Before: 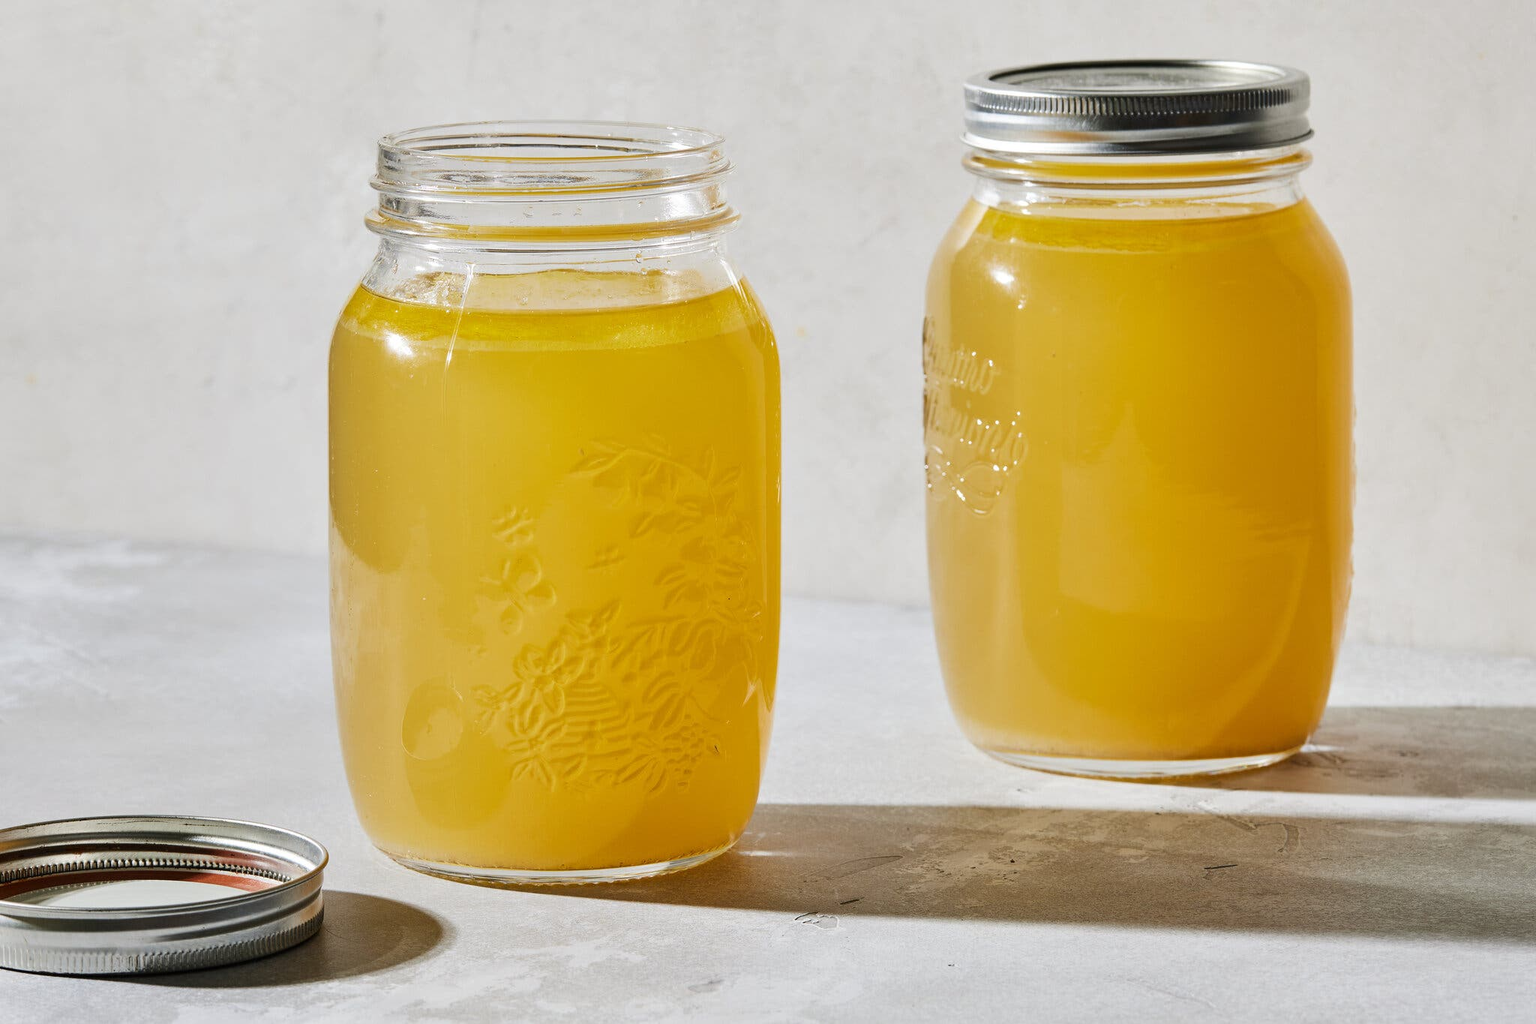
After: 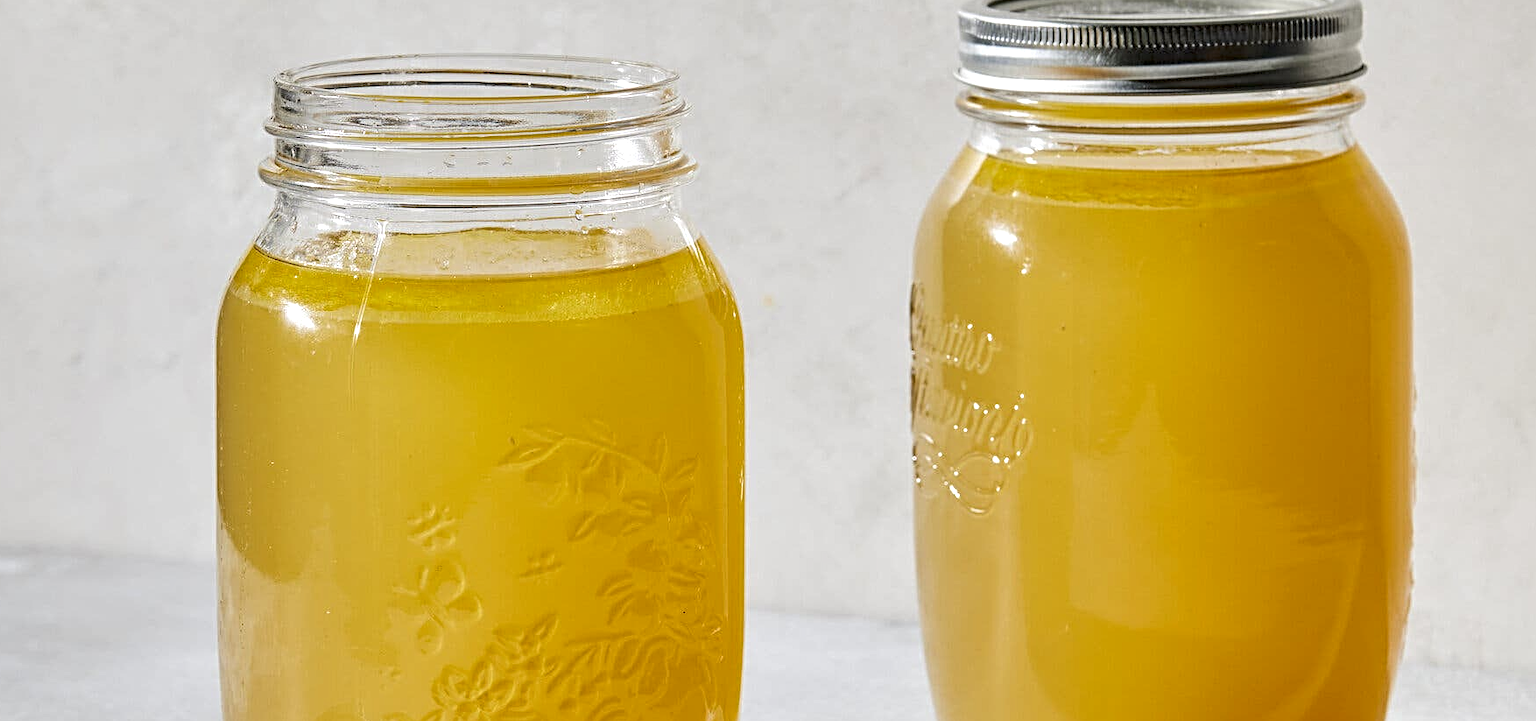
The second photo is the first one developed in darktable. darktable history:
sharpen: radius 4
local contrast: detail 130%
exposure: black level correction 0.001, compensate highlight preservation false
crop and rotate: left 9.327%, top 7.301%, right 5.029%, bottom 32.332%
